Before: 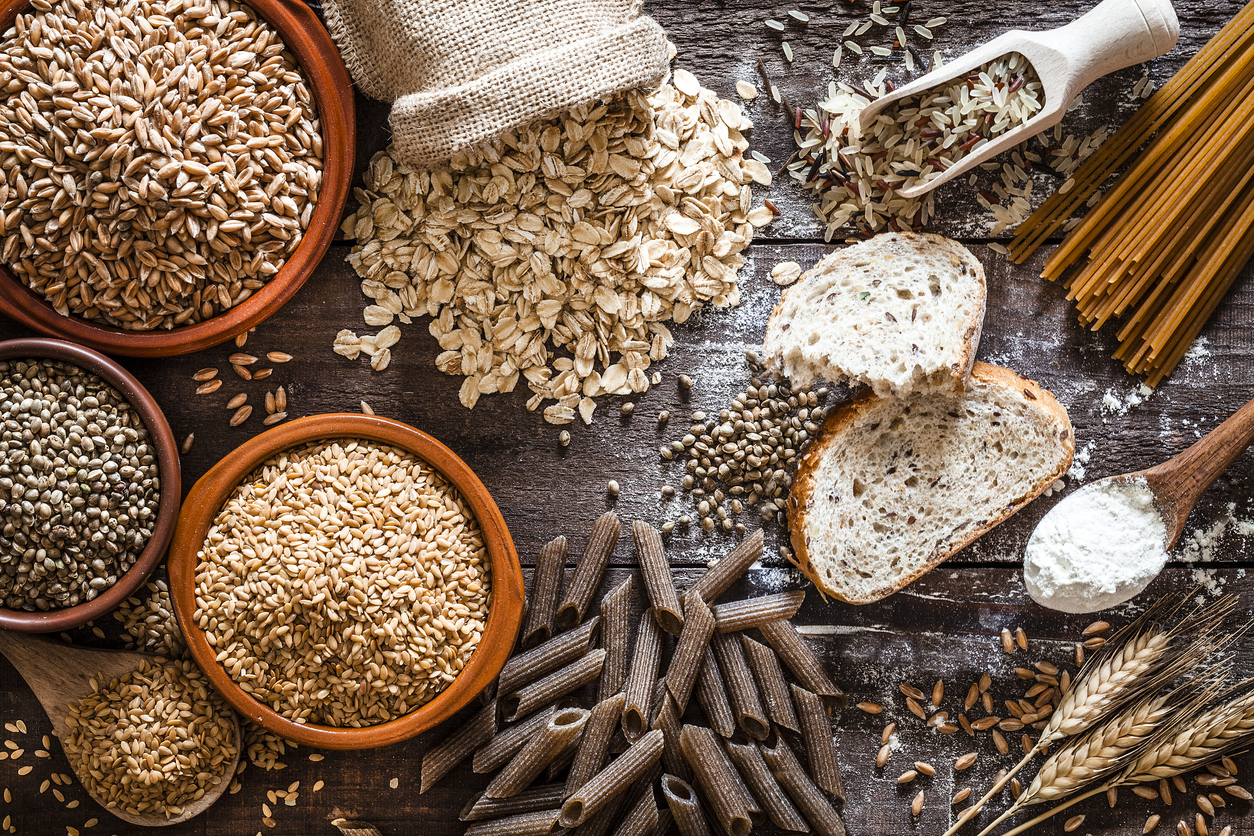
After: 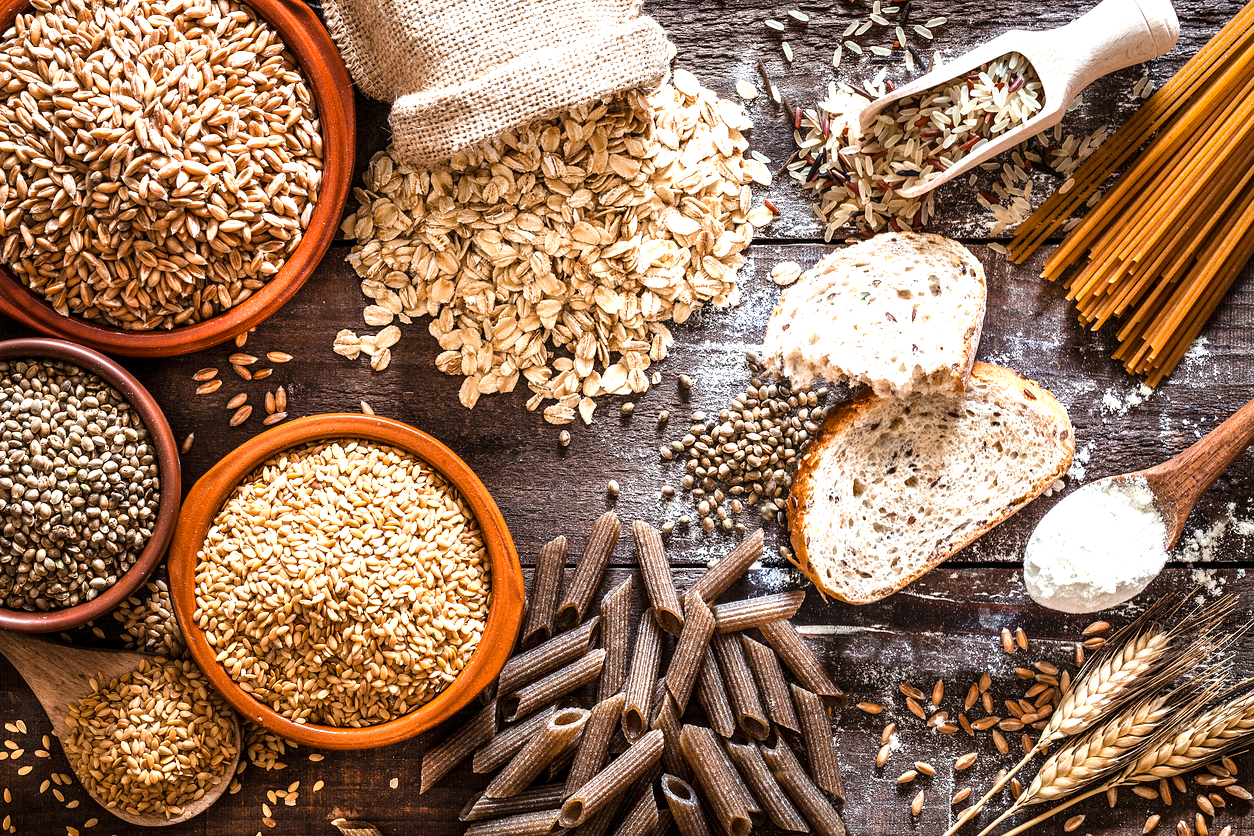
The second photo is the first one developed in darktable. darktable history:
exposure: exposure 0.658 EV, compensate exposure bias true, compensate highlight preservation false
